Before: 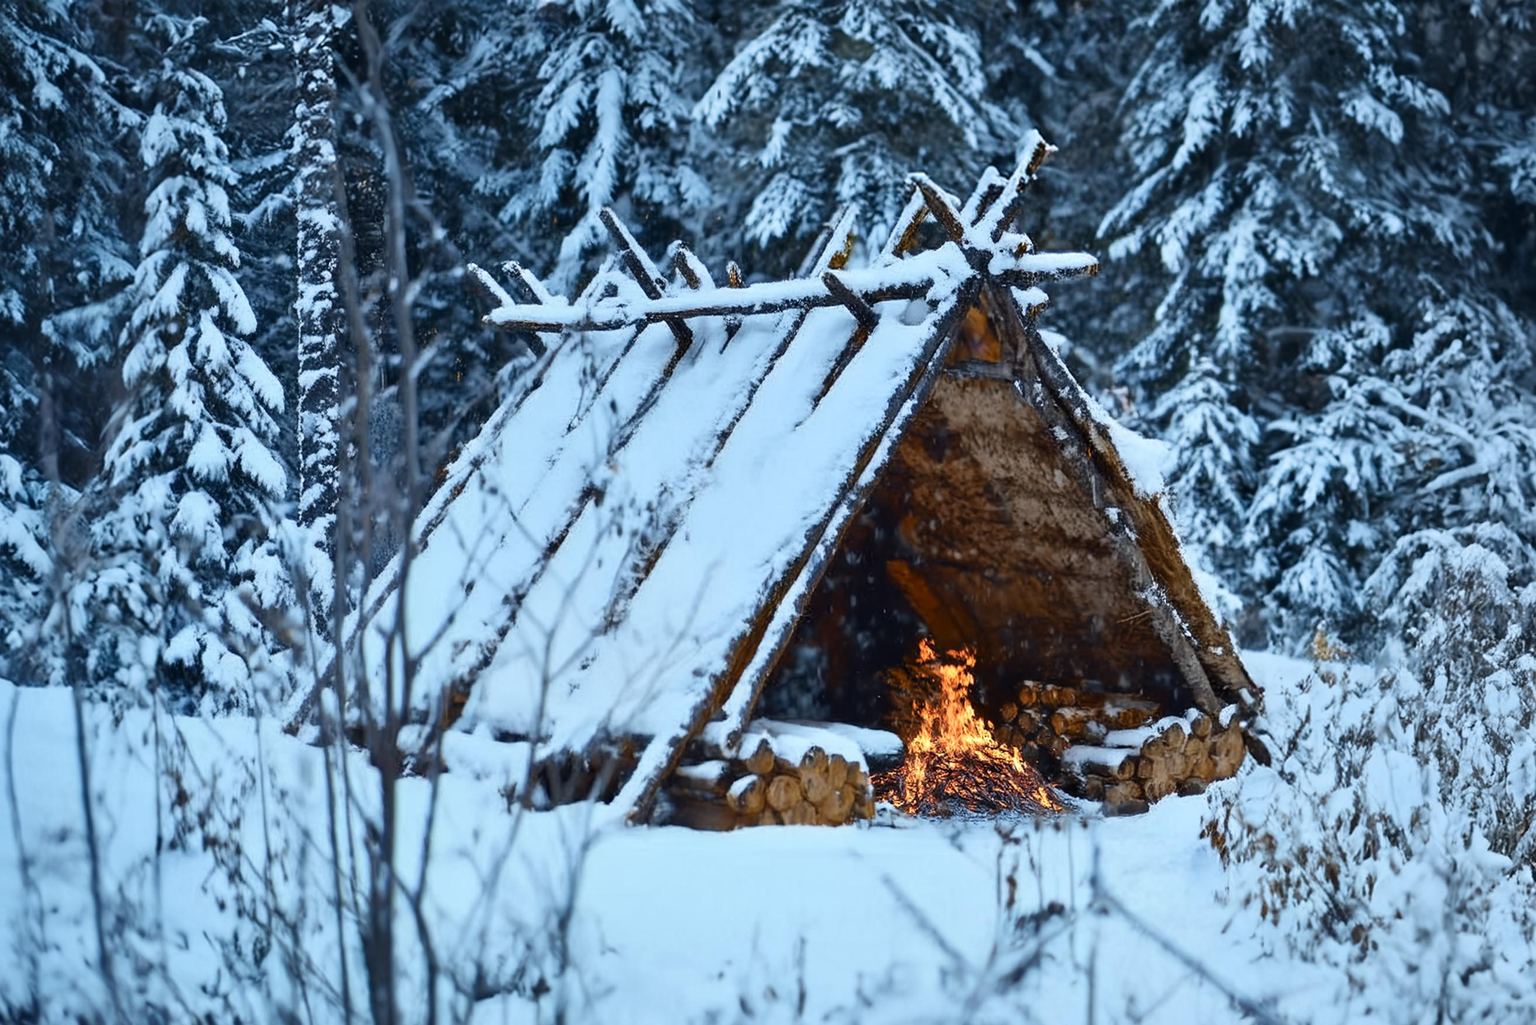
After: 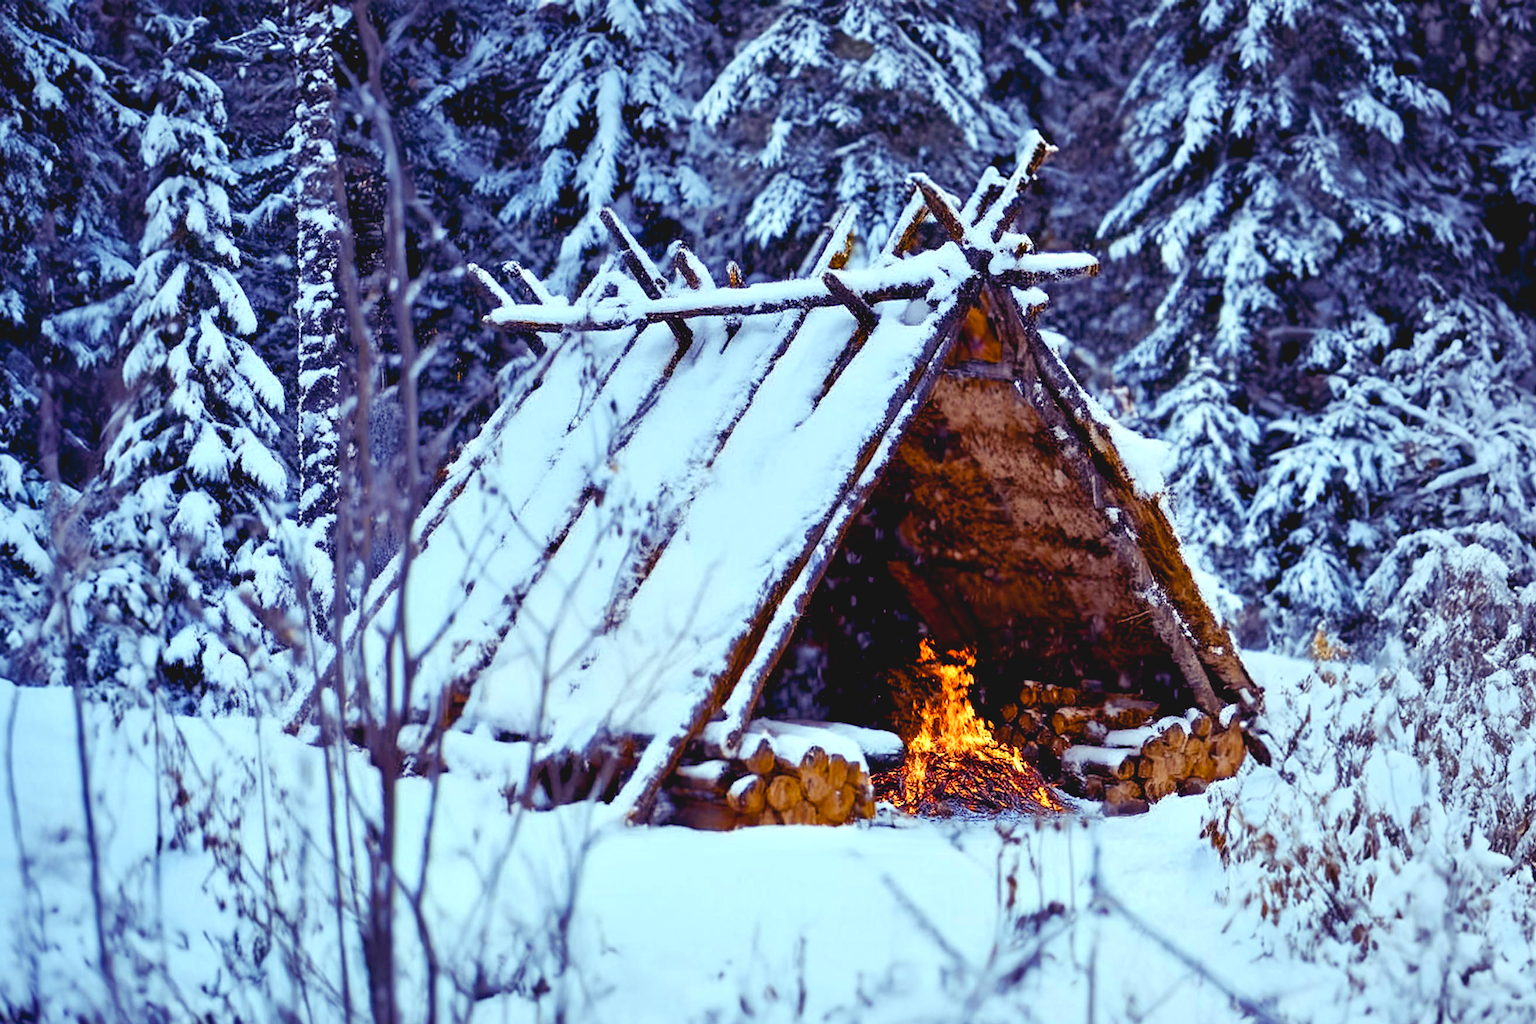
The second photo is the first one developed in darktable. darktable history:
contrast brightness saturation: contrast -0.1, brightness 0.05, saturation 0.08
color balance rgb: shadows lift › luminance -21.66%, shadows lift › chroma 8.98%, shadows lift › hue 283.37°, power › chroma 1.55%, power › hue 25.59°, highlights gain › luminance 6.08%, highlights gain › chroma 2.55%, highlights gain › hue 90°, global offset › luminance -0.87%, perceptual saturation grading › global saturation 27.49%, perceptual saturation grading › highlights -28.39%, perceptual saturation grading › mid-tones 15.22%, perceptual saturation grading › shadows 33.98%, perceptual brilliance grading › highlights 10%, perceptual brilliance grading › mid-tones 5%
